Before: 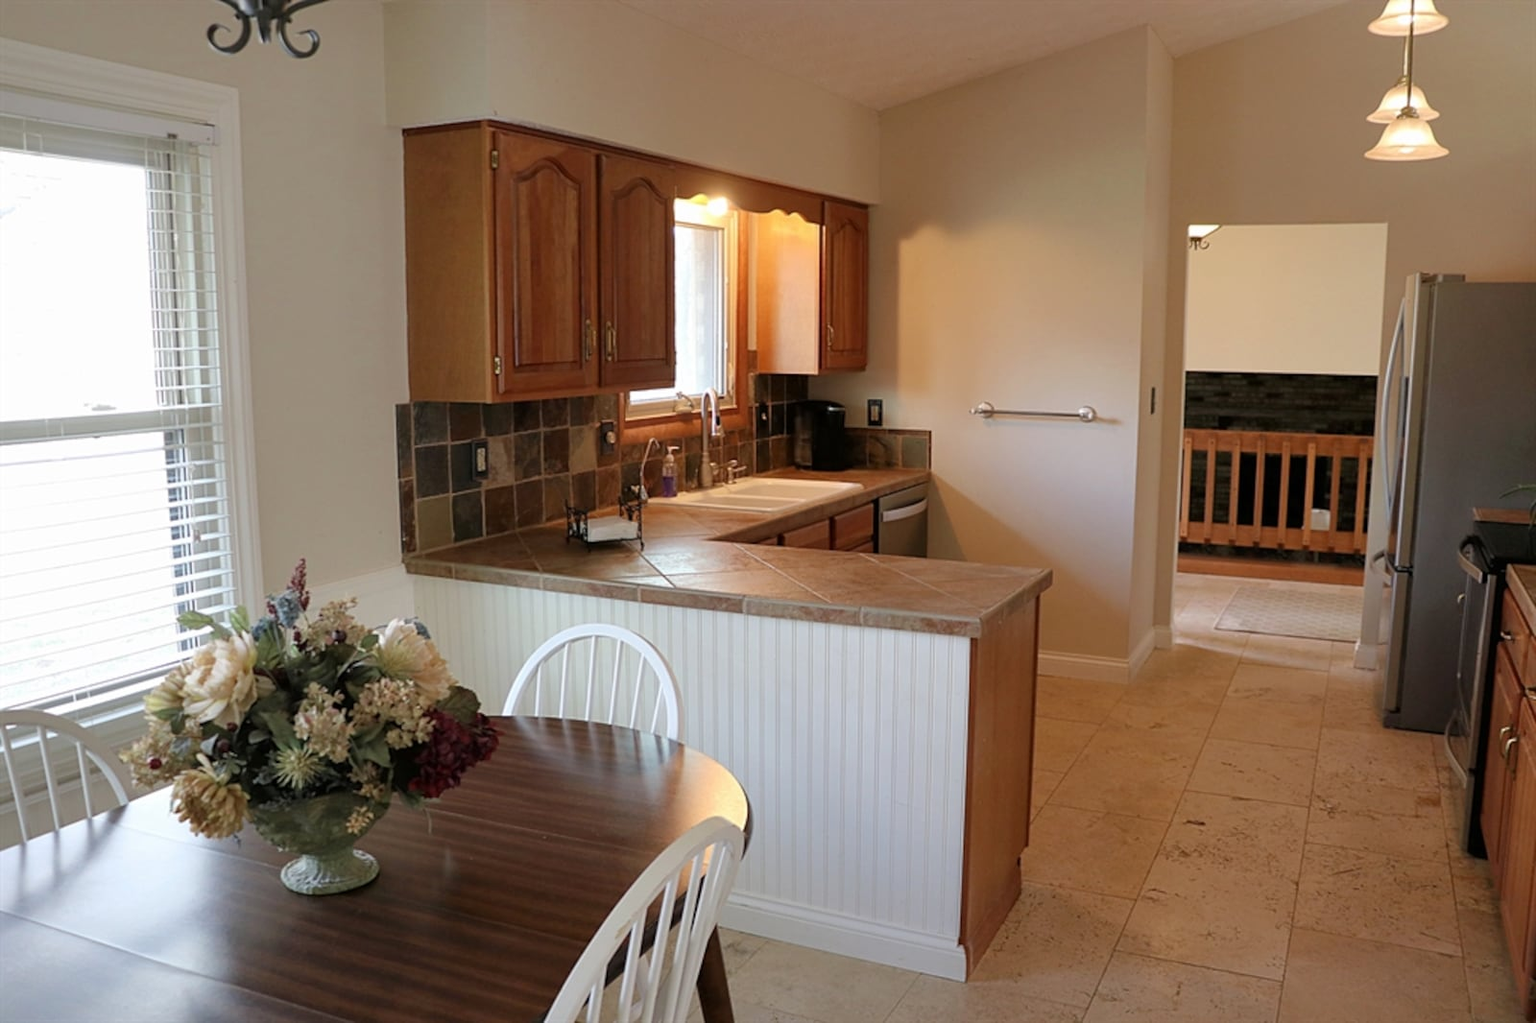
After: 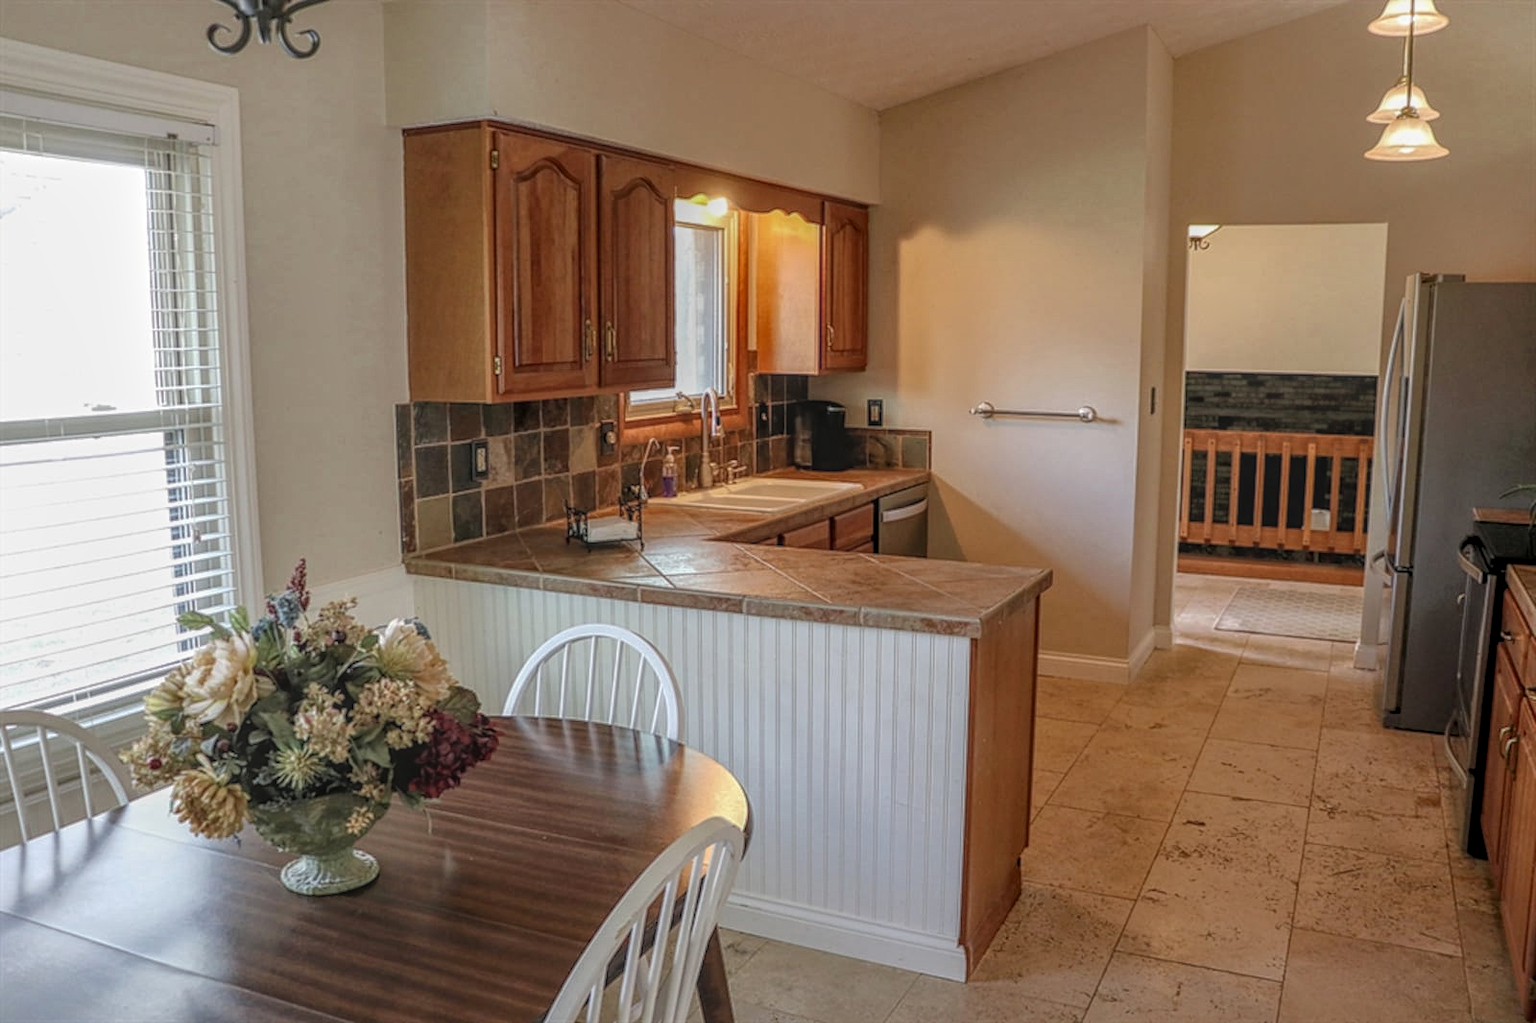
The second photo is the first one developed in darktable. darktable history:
local contrast: highlights 20%, shadows 30%, detail 200%, midtone range 0.2
